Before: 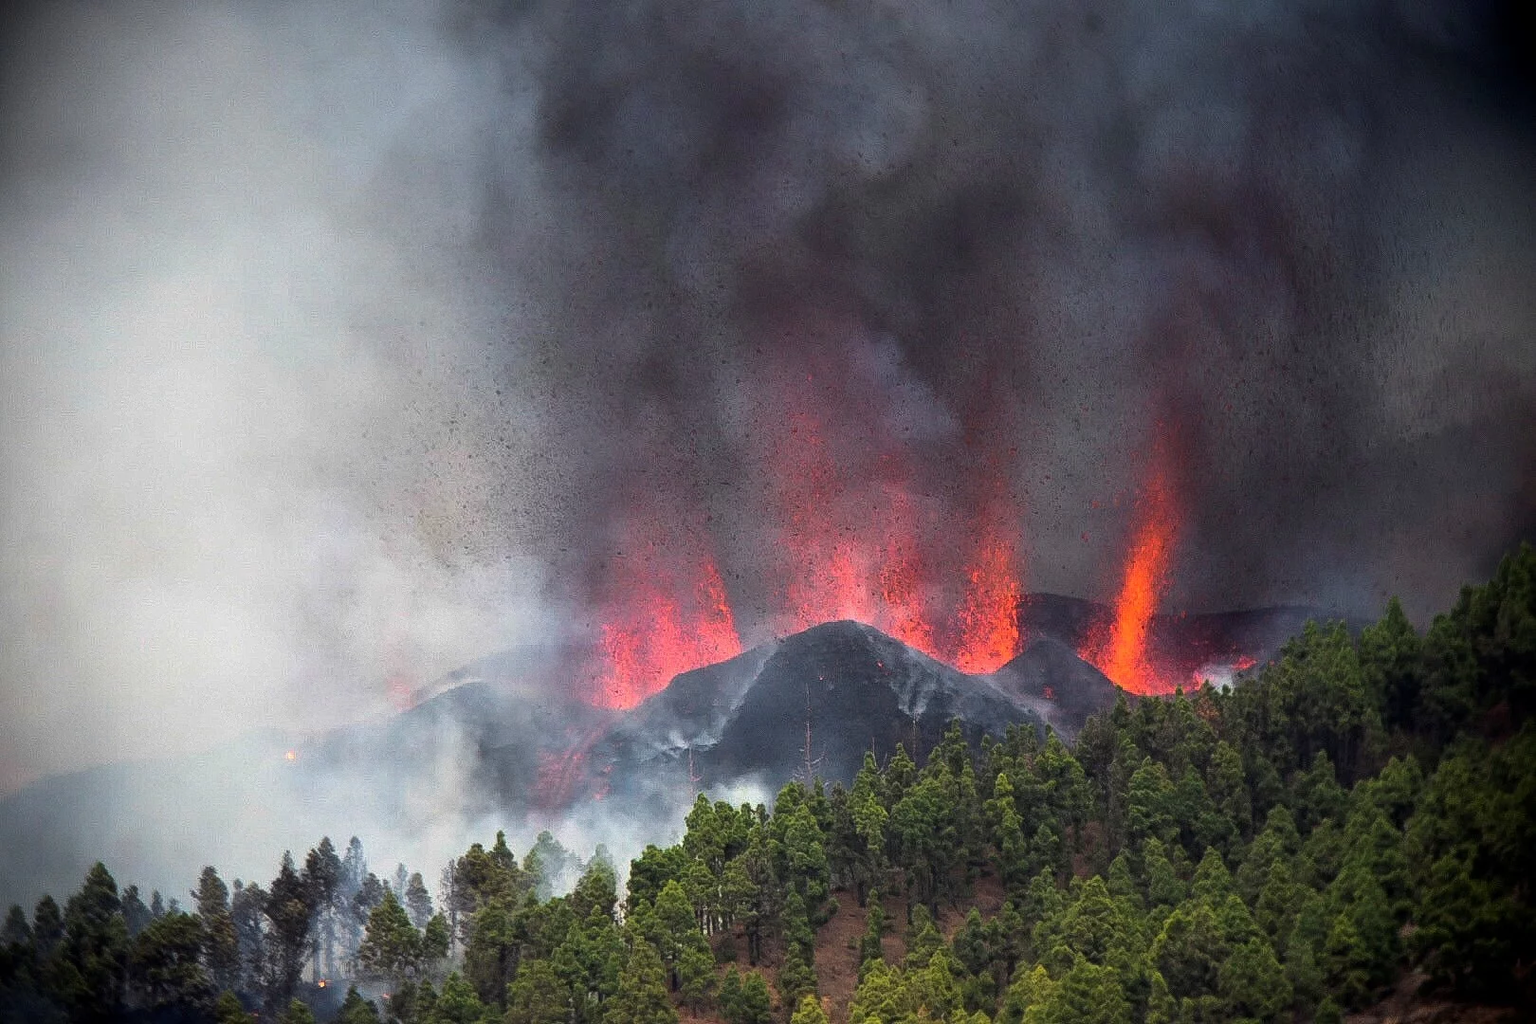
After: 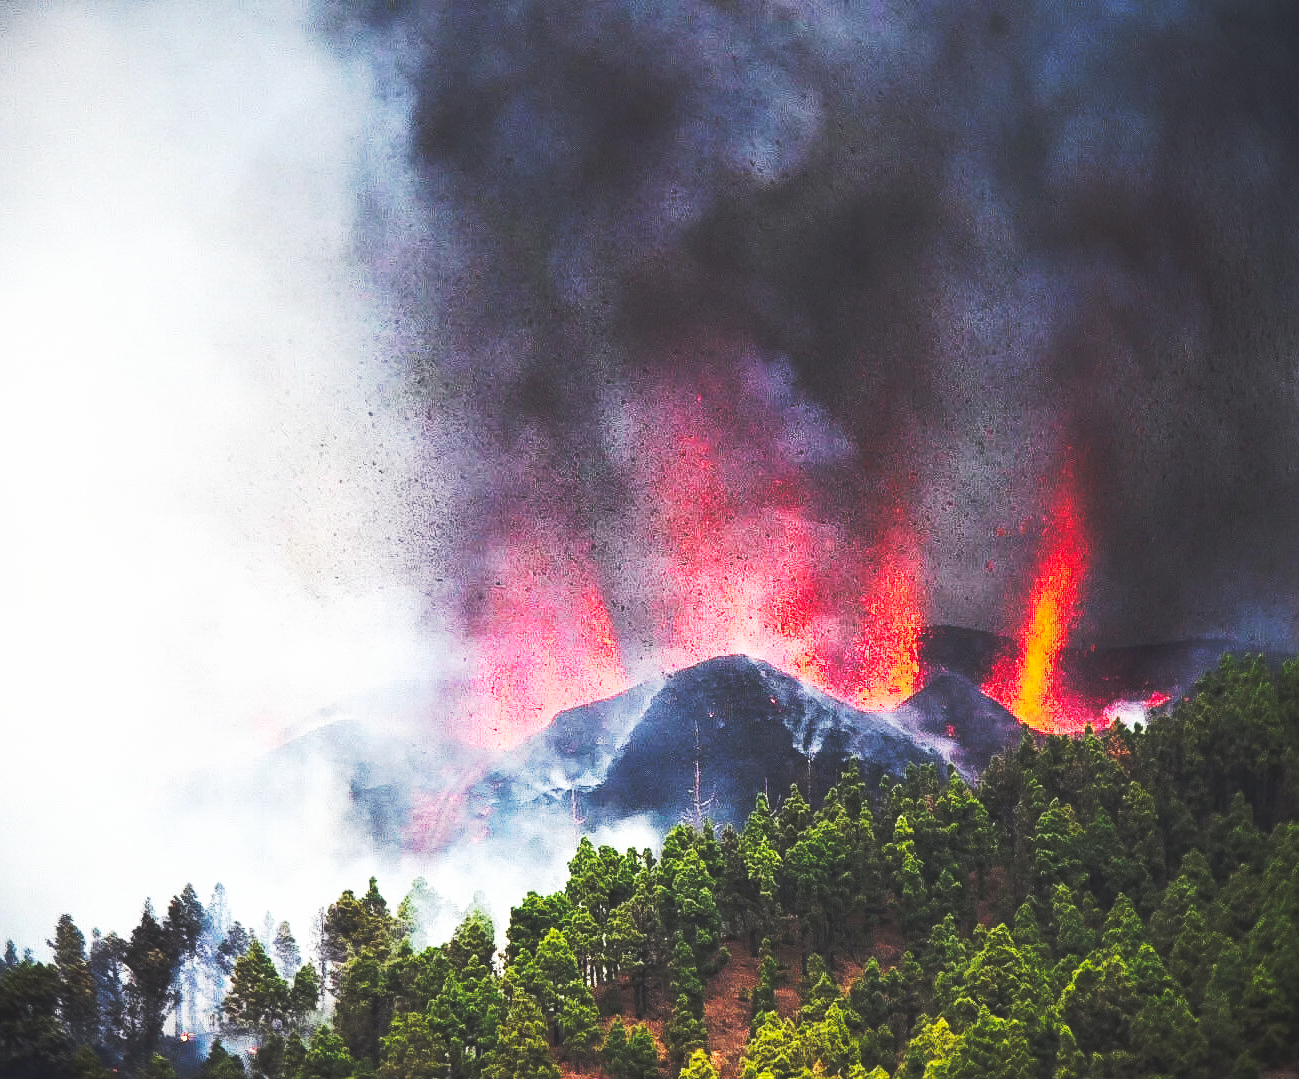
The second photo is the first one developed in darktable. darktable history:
crop and rotate: left 9.597%, right 10.195%
base curve: curves: ch0 [(0, 0.015) (0.085, 0.116) (0.134, 0.298) (0.19, 0.545) (0.296, 0.764) (0.599, 0.982) (1, 1)], preserve colors none
